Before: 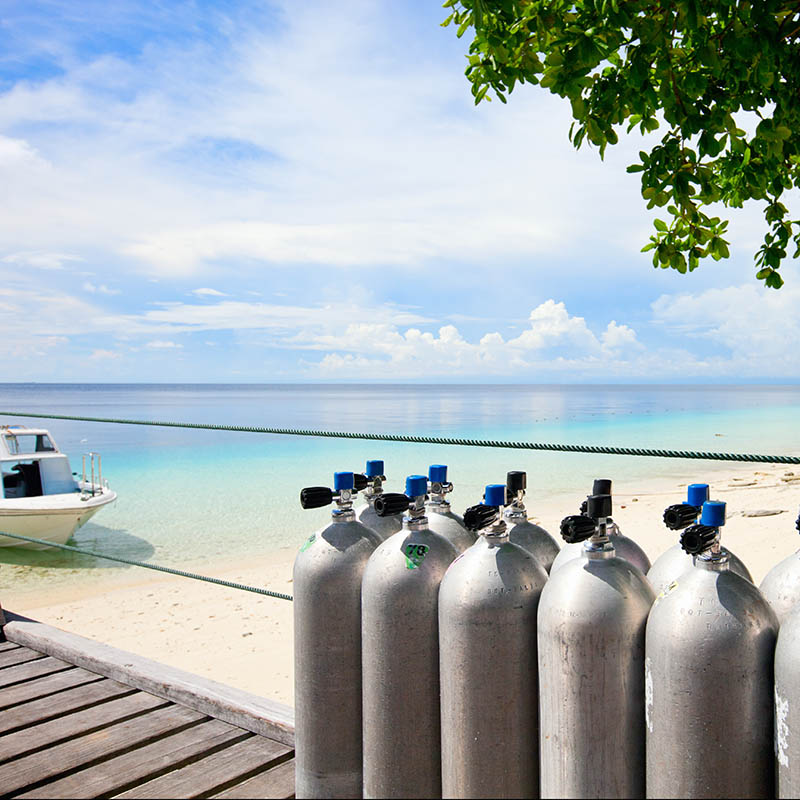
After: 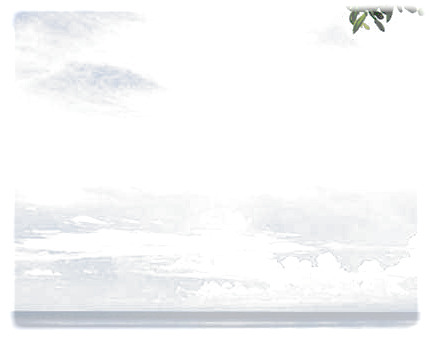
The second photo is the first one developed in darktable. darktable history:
filmic rgb: black relative exposure -8.2 EV, white relative exposure 2.2 EV, threshold 3 EV, hardness 7.11, latitude 75%, contrast 1.325, highlights saturation mix -2%, shadows ↔ highlights balance 30%, preserve chrominance RGB euclidean norm, color science v5 (2021), contrast in shadows safe, contrast in highlights safe, enable highlight reconstruction true
crop: left 15.306%, top 9.065%, right 30.789%, bottom 48.638%
rgb levels: levels [[0.029, 0.461, 0.922], [0, 0.5, 1], [0, 0.5, 1]]
tone curve: curves: ch0 [(0, 0) (0.003, 0.43) (0.011, 0.433) (0.025, 0.434) (0.044, 0.436) (0.069, 0.439) (0.1, 0.442) (0.136, 0.446) (0.177, 0.449) (0.224, 0.454) (0.277, 0.462) (0.335, 0.488) (0.399, 0.524) (0.468, 0.566) (0.543, 0.615) (0.623, 0.666) (0.709, 0.718) (0.801, 0.761) (0.898, 0.801) (1, 1)], preserve colors none
vignetting: fall-off start 93%, fall-off radius 5%, brightness 1, saturation -0.49, automatic ratio true, width/height ratio 1.332, shape 0.04, unbound false
